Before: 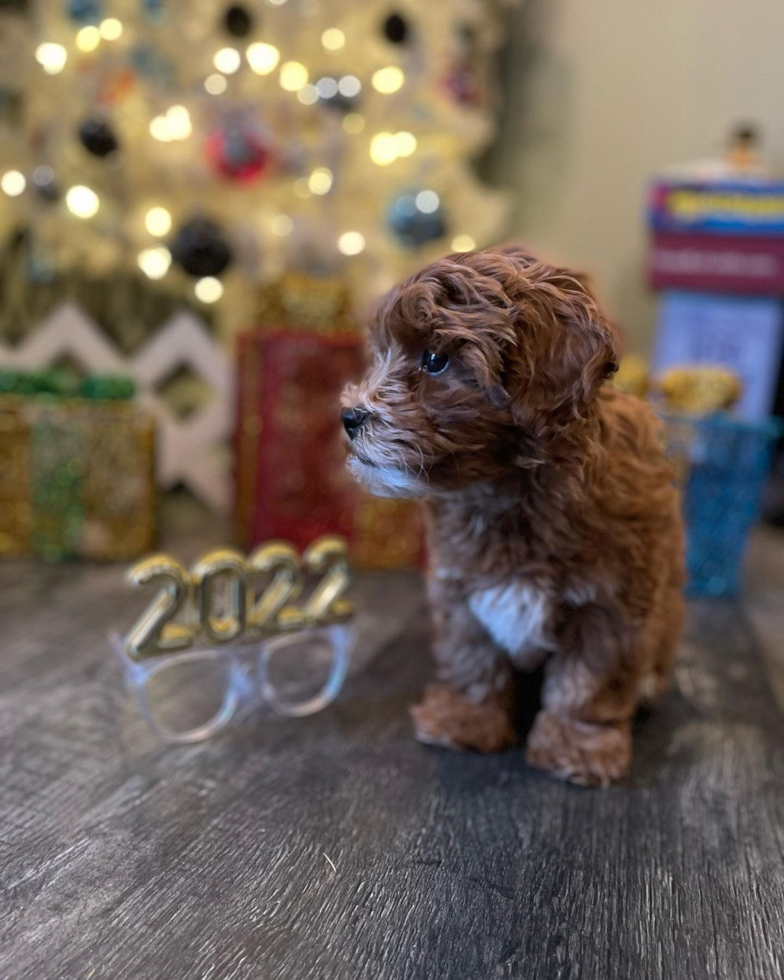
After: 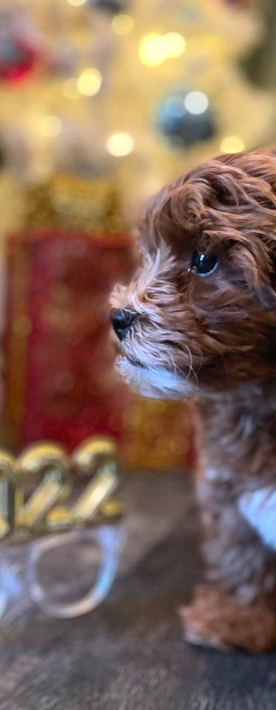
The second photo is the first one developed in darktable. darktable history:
crop and rotate: left 29.476%, top 10.214%, right 35.32%, bottom 17.333%
contrast brightness saturation: contrast 0.2, brightness 0.16, saturation 0.22
